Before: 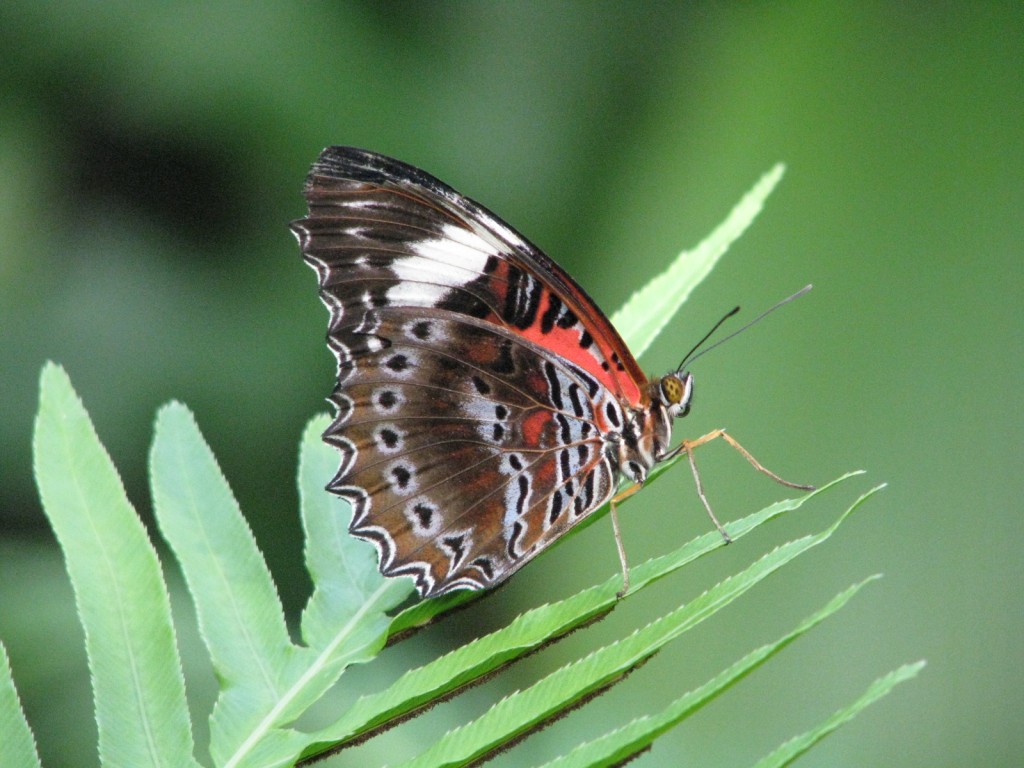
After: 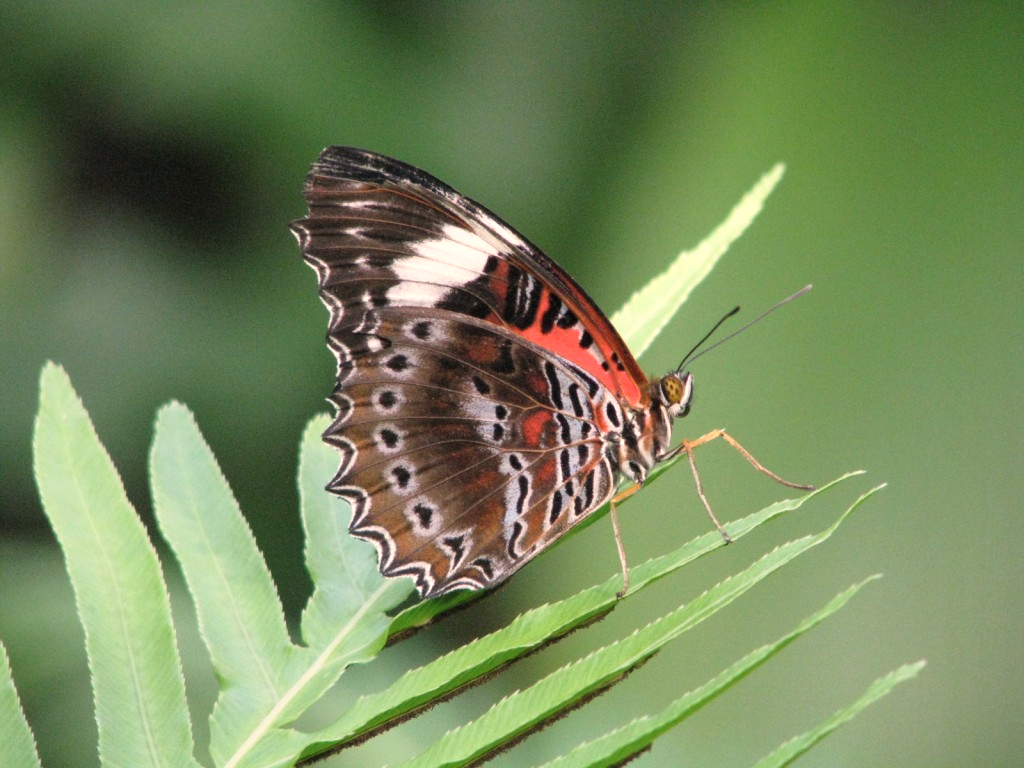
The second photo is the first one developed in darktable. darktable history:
white balance: red 1.127, blue 0.943
contrast brightness saturation: saturation -0.05
